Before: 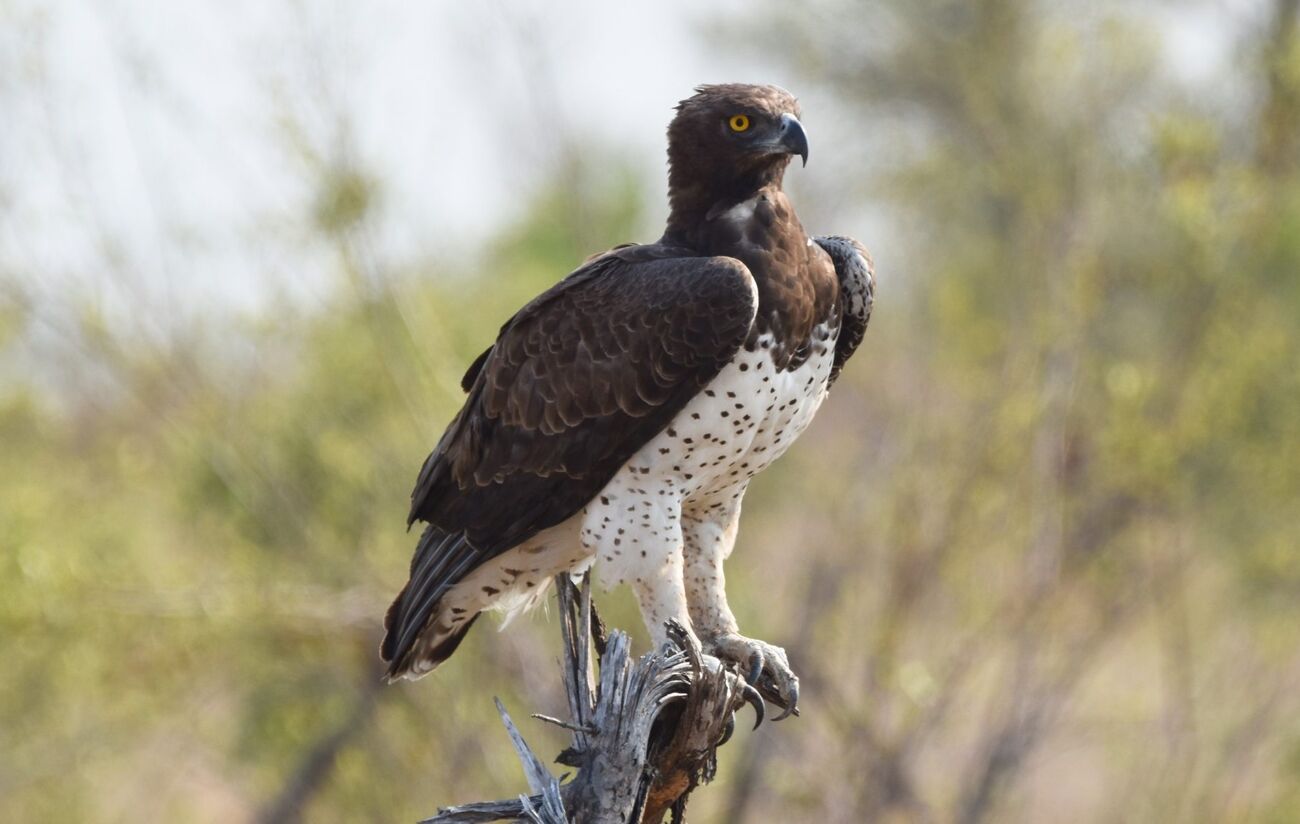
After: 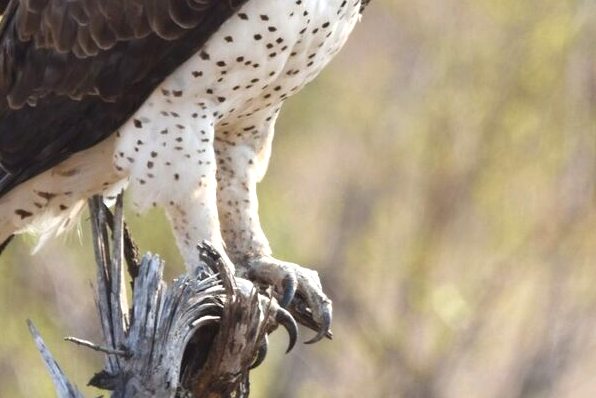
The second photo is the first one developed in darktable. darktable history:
exposure: exposure 0.4 EV, compensate highlight preservation false
crop: left 35.976%, top 45.819%, right 18.162%, bottom 5.807%
